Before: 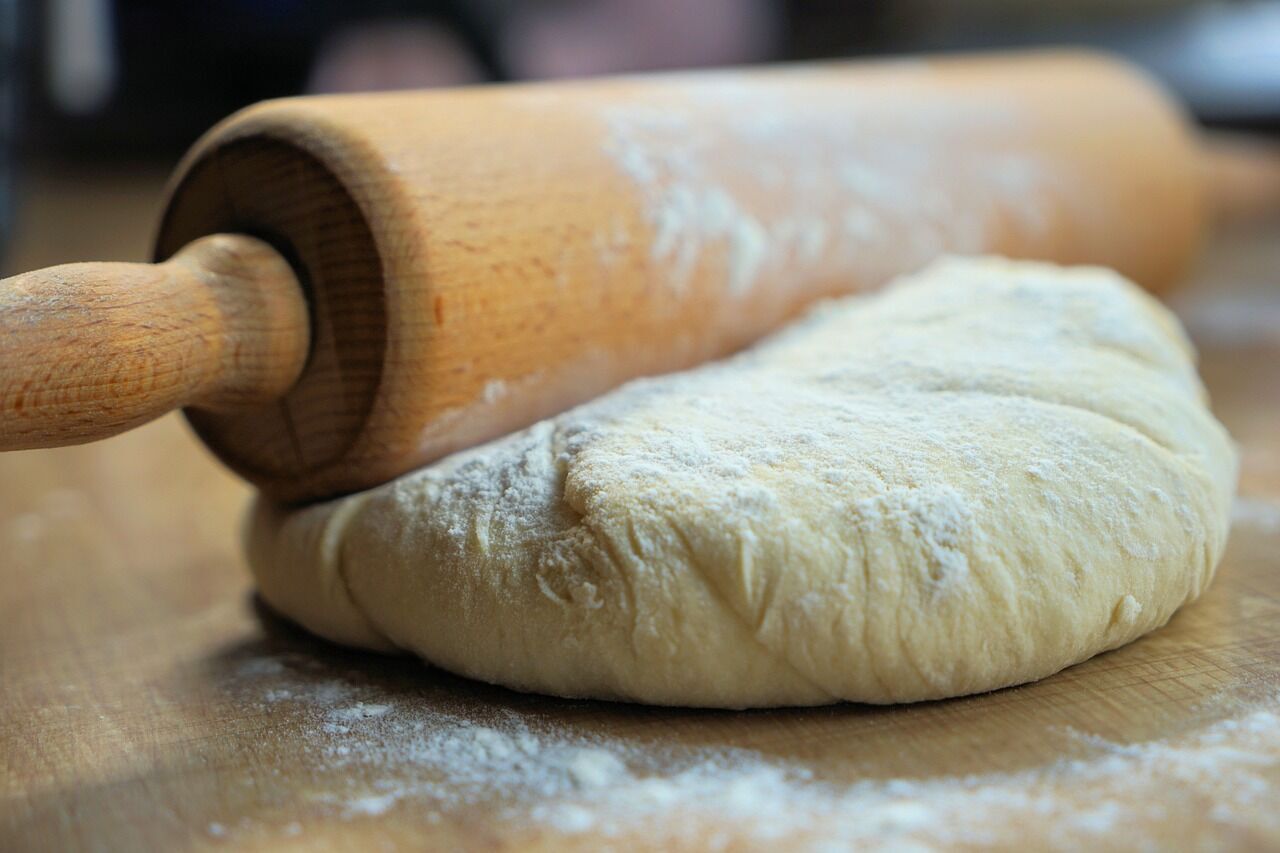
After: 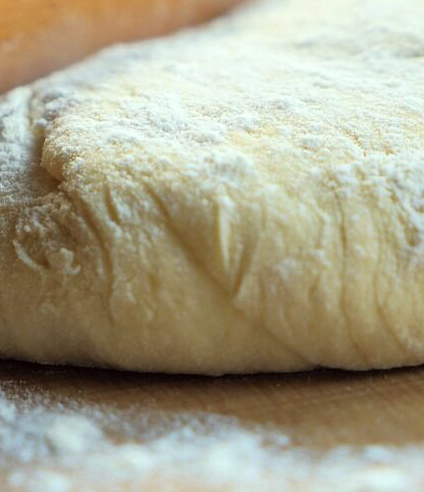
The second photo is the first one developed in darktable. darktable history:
crop: left 40.878%, top 39.176%, right 25.993%, bottom 3.081%
exposure: exposure 0.2 EV, compensate highlight preservation false
color correction: highlights a* -0.95, highlights b* 4.5, shadows a* 3.55
